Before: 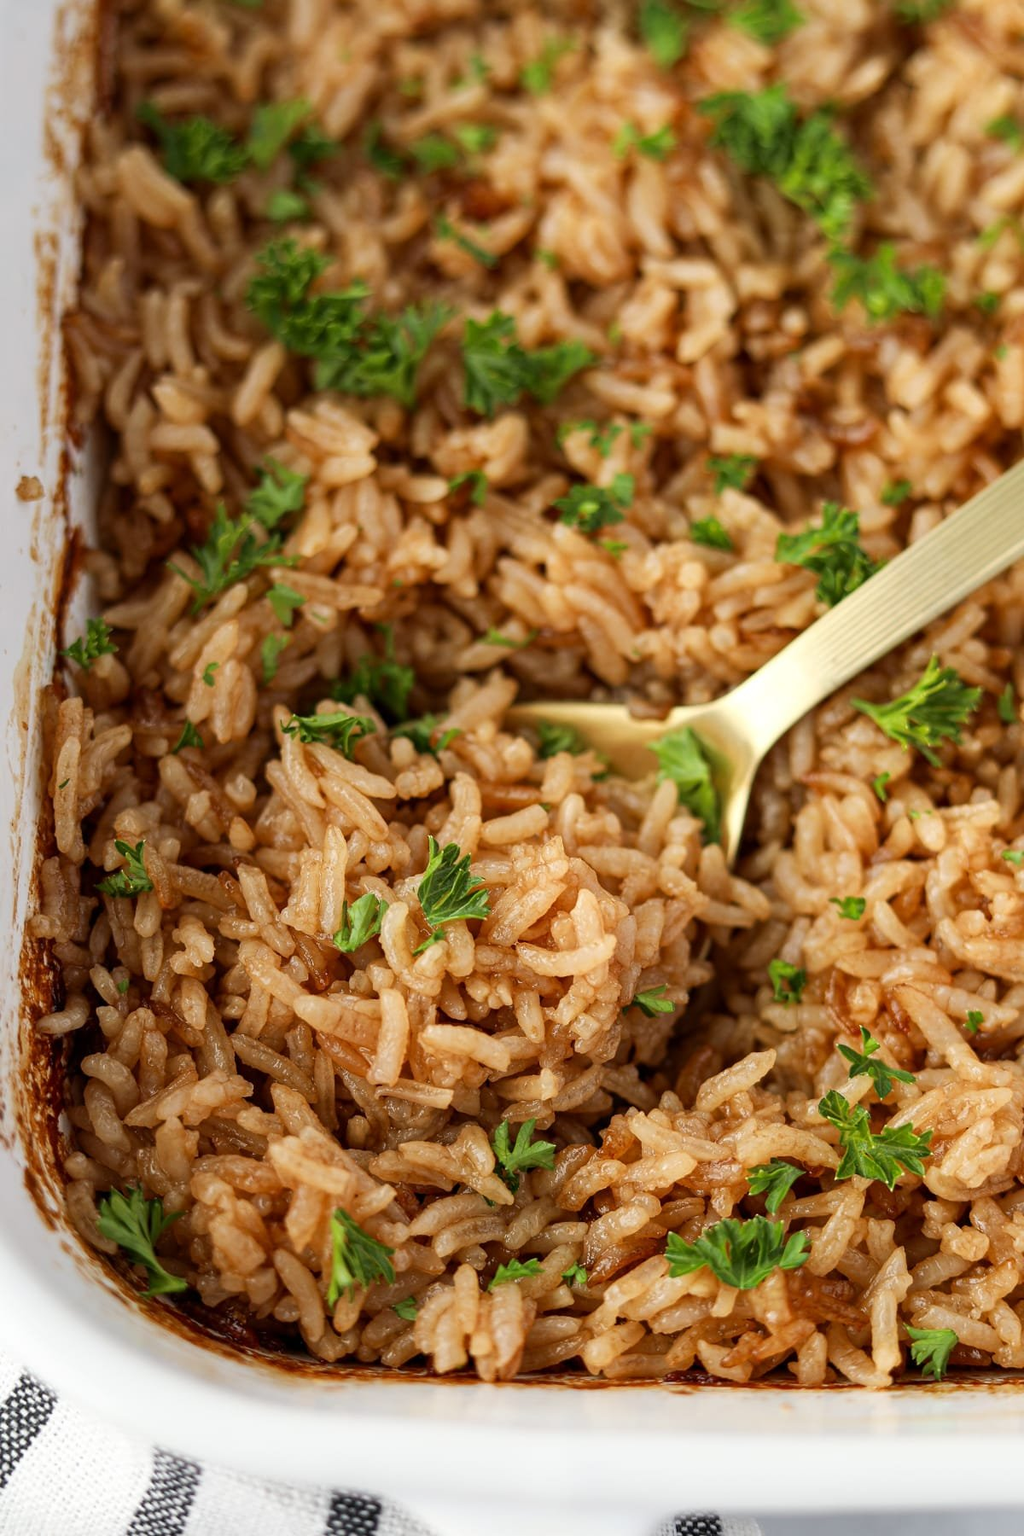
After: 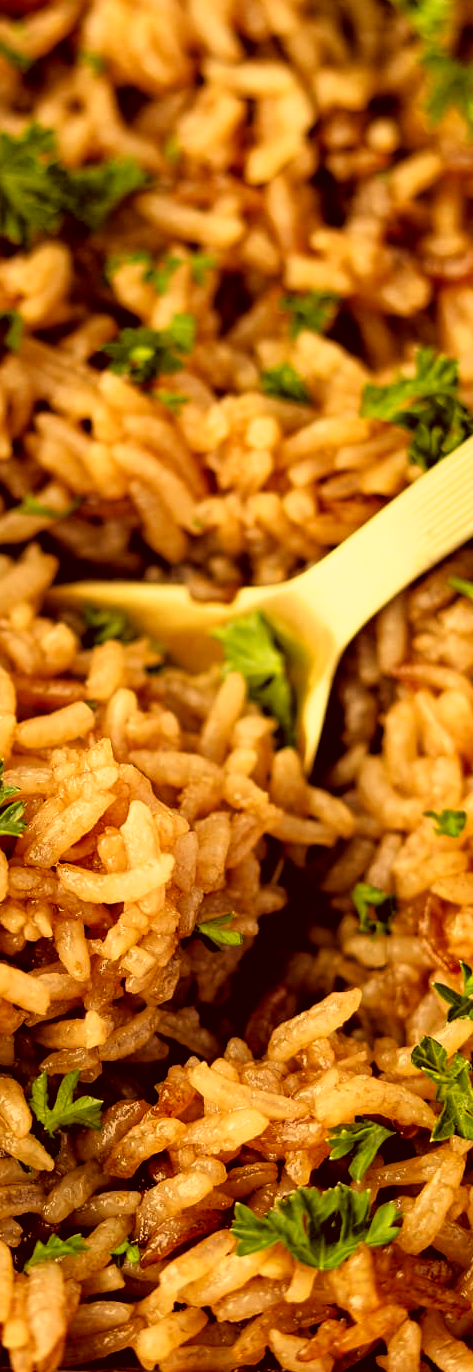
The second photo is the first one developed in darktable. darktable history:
filmic rgb: black relative exposure -3.64 EV, white relative exposure 2.44 EV, hardness 3.29
color correction: highlights a* 10.12, highlights b* 39.04, shadows a* 14.62, shadows b* 3.37
crop: left 45.721%, top 13.393%, right 14.118%, bottom 10.01%
